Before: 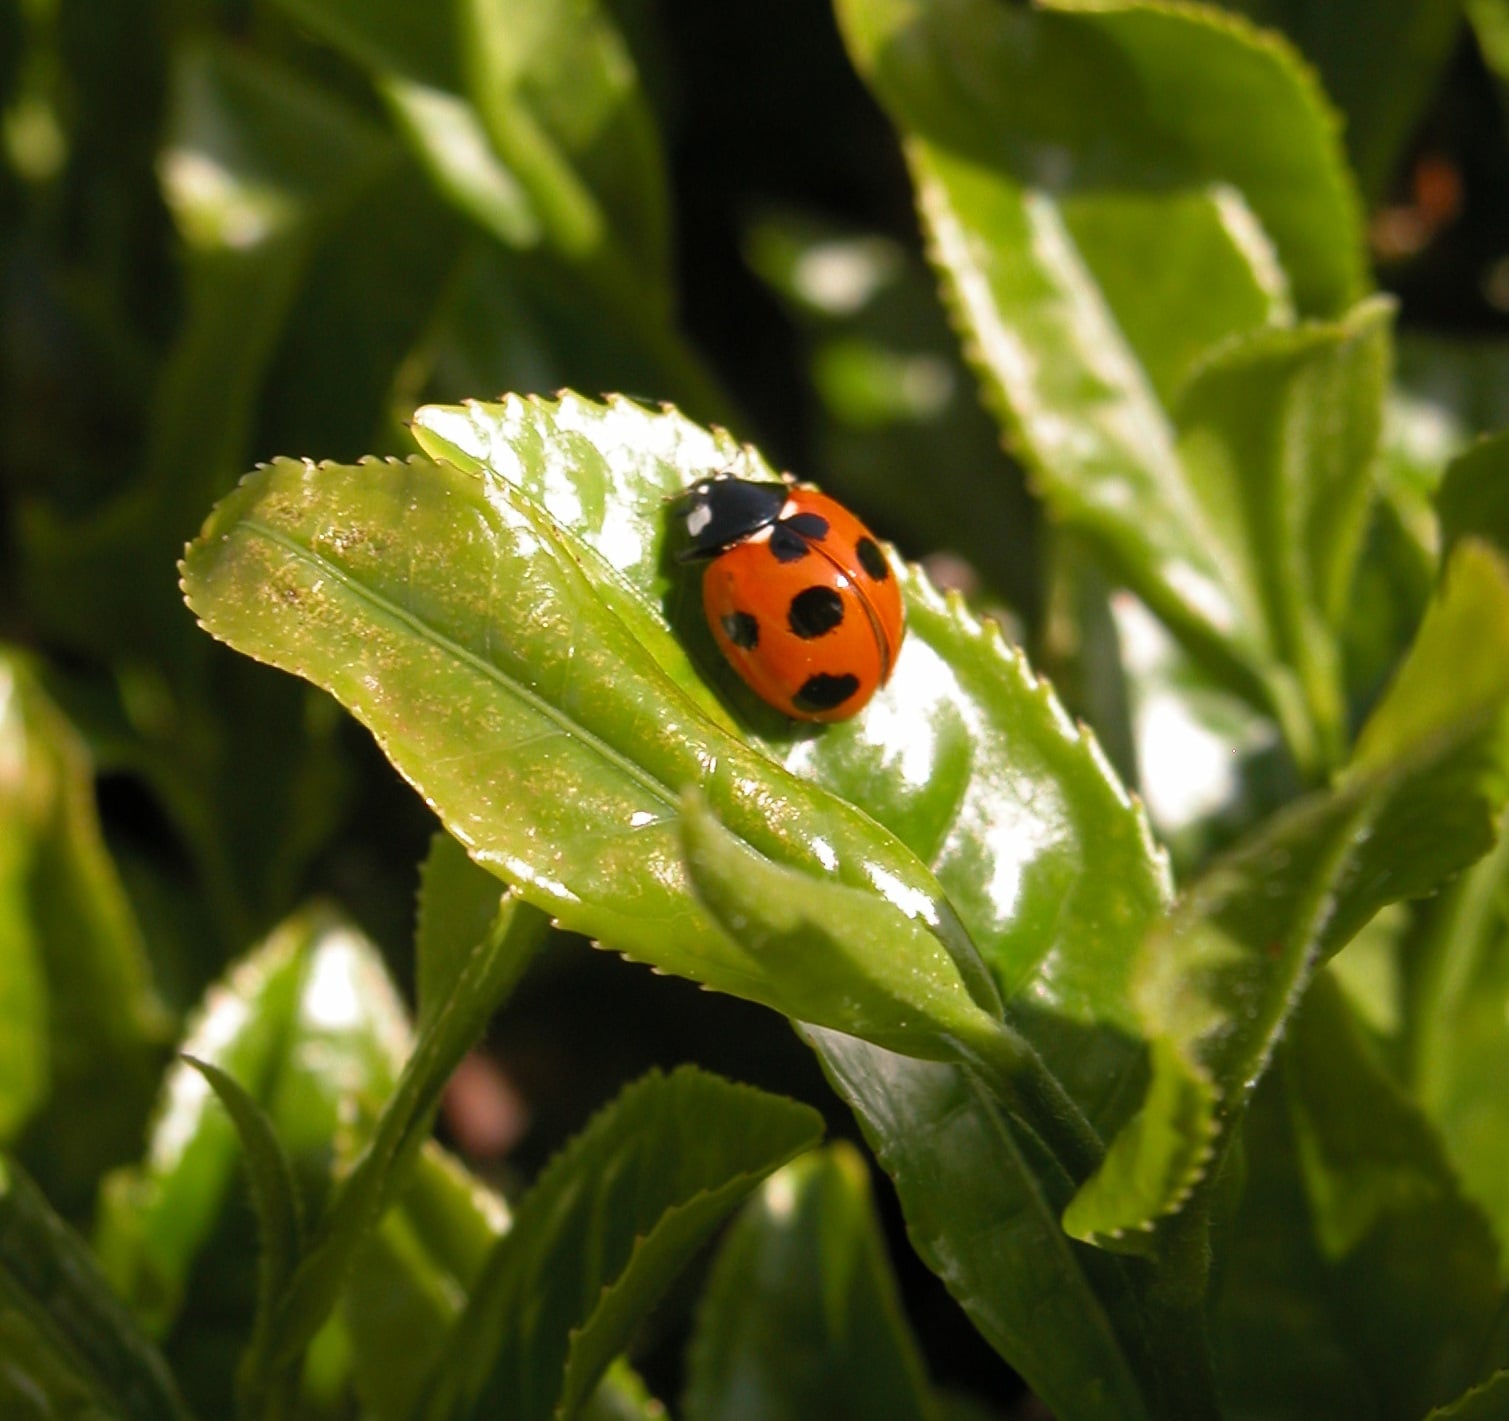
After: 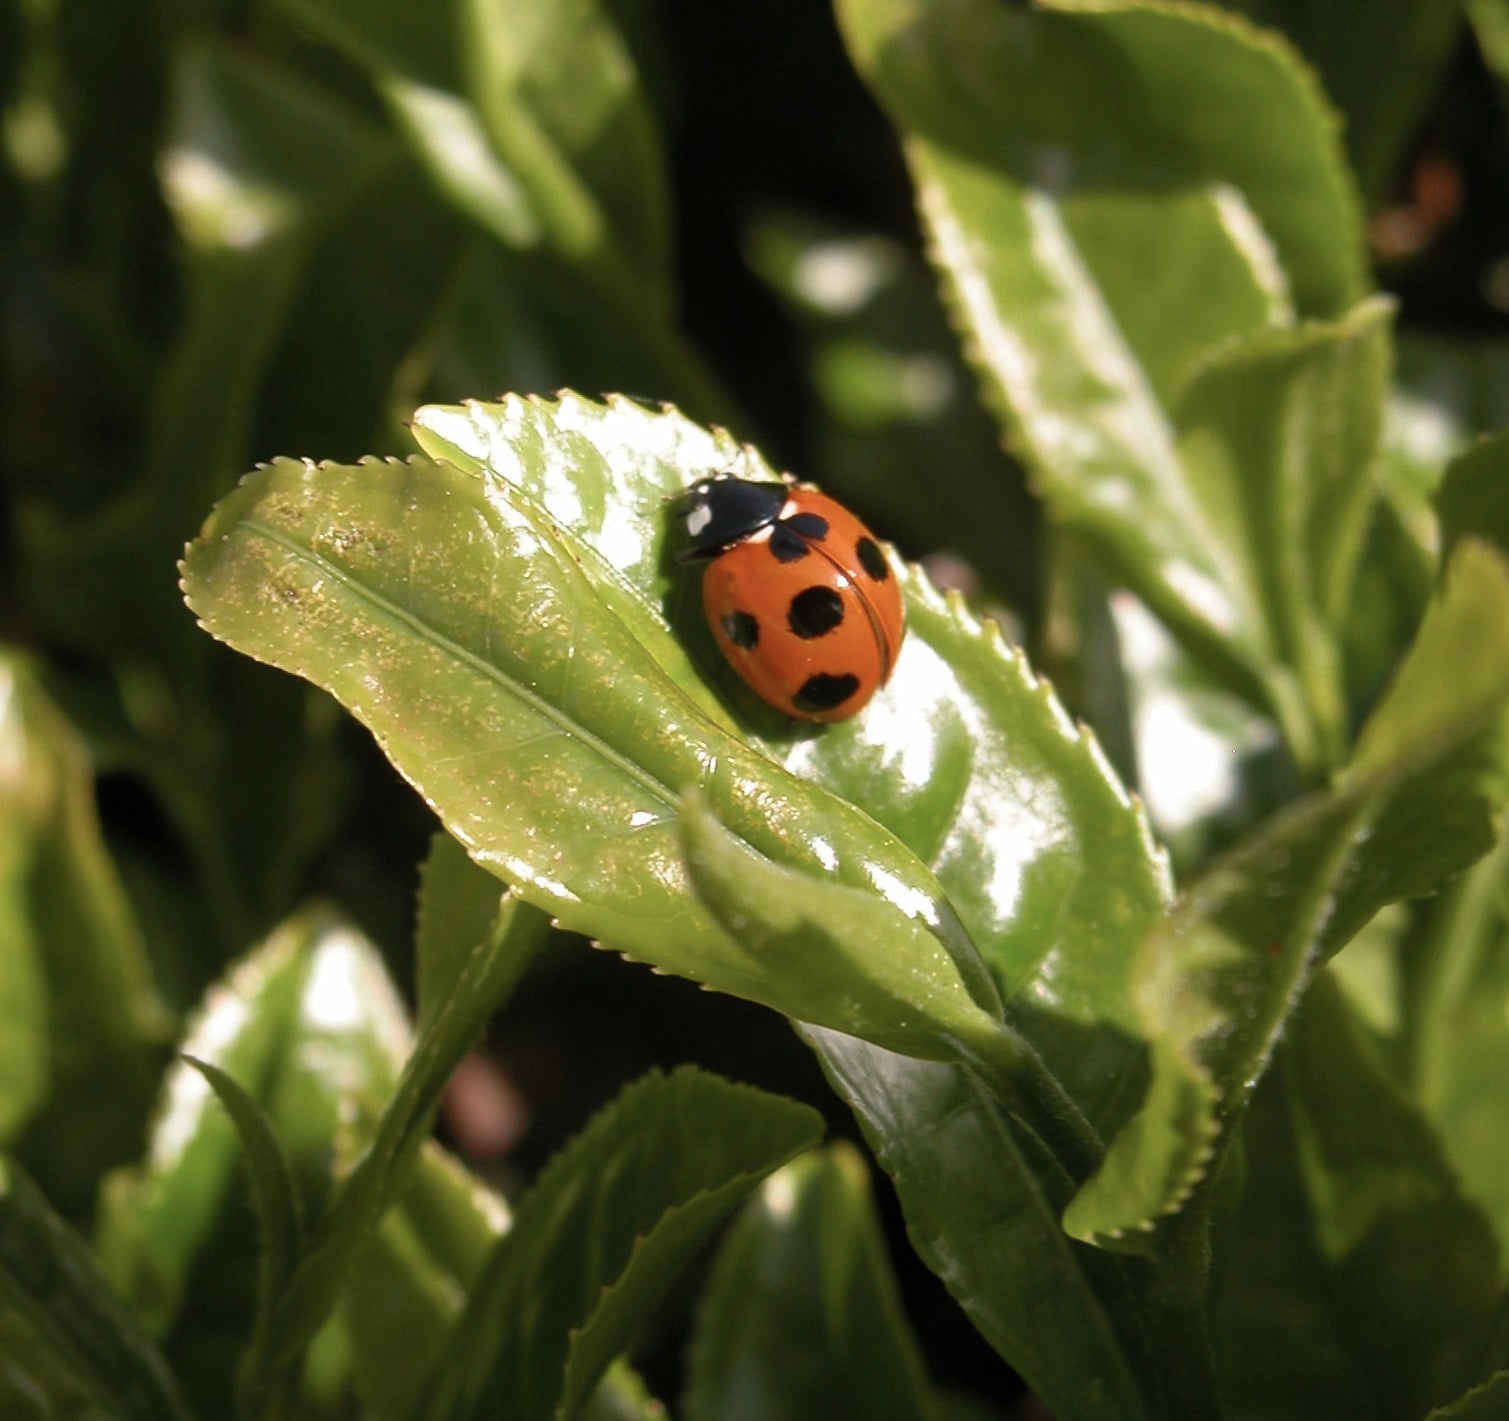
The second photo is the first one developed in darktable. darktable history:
contrast brightness saturation: contrast 0.061, brightness -0.012, saturation -0.211
